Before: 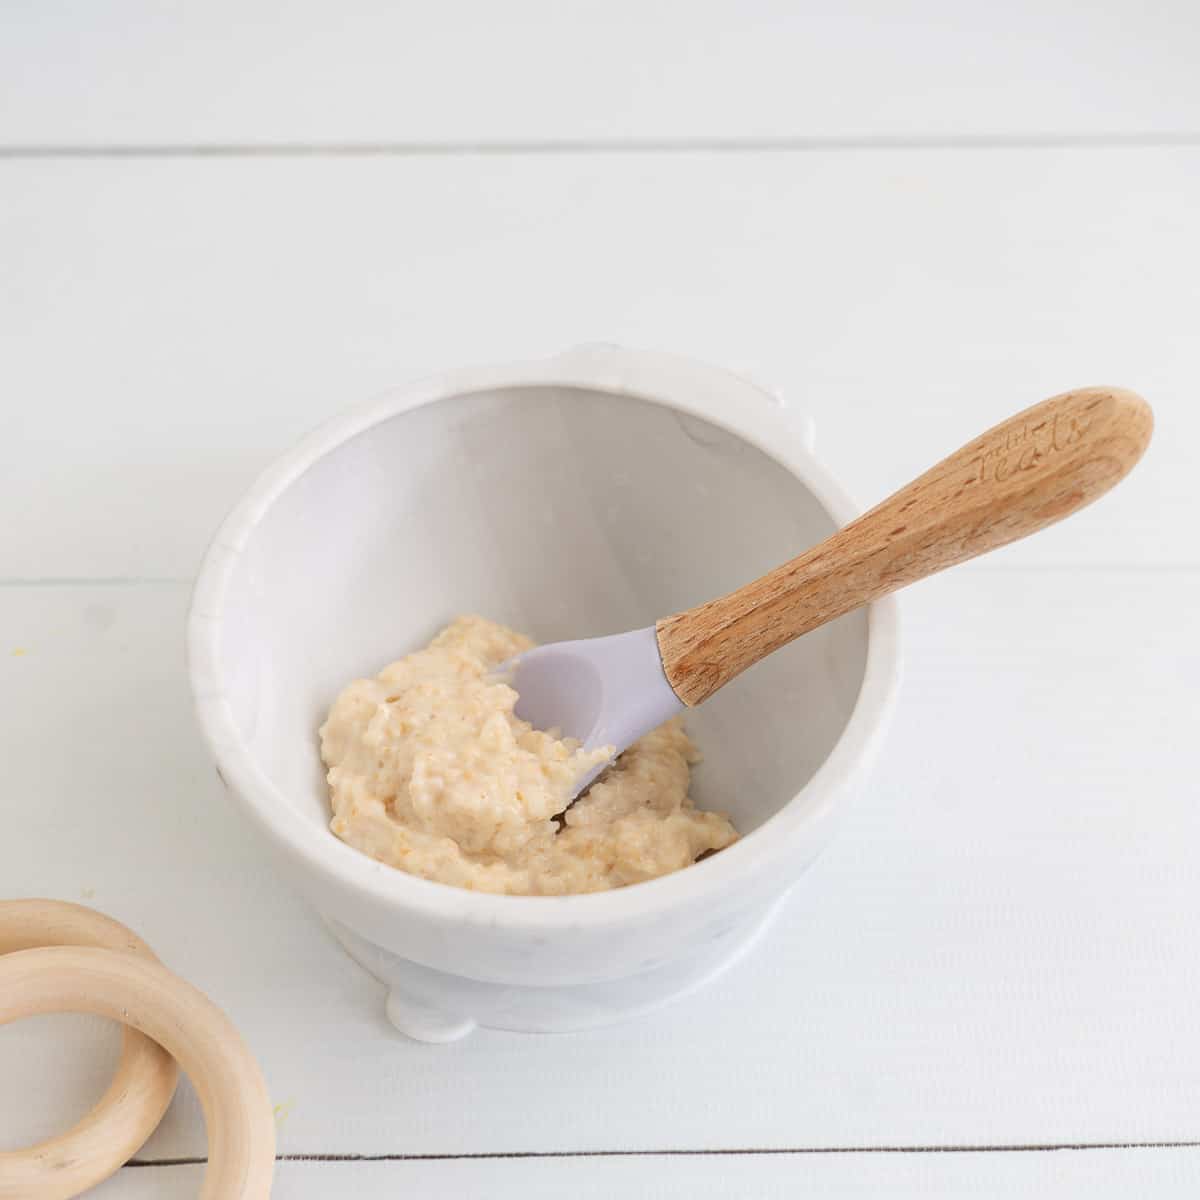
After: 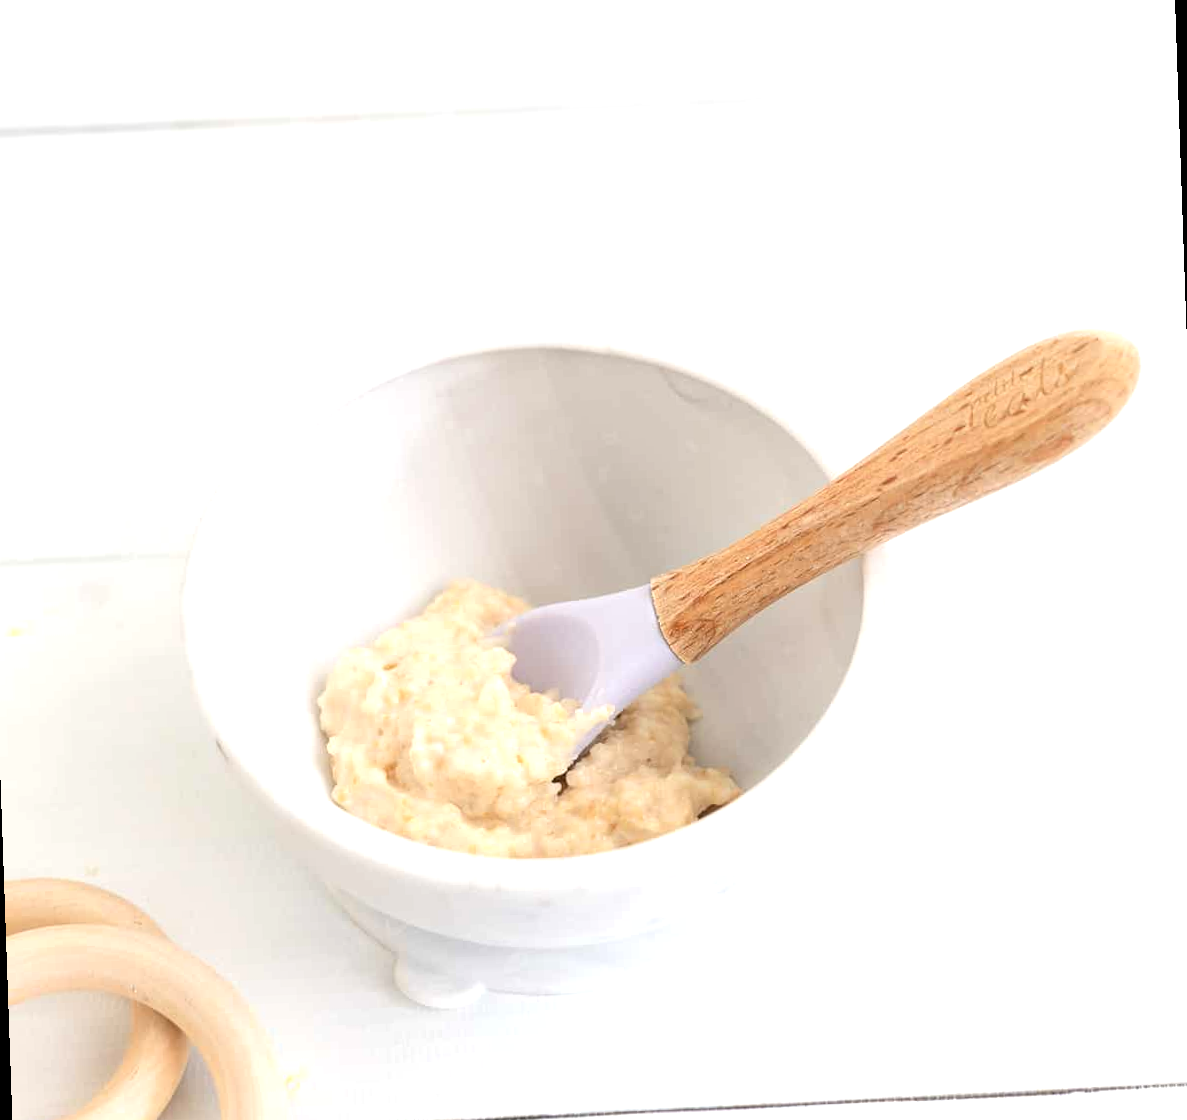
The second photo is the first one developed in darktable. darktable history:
rotate and perspective: rotation -2°, crop left 0.022, crop right 0.978, crop top 0.049, crop bottom 0.951
exposure: exposure 0.636 EV, compensate highlight preservation false
